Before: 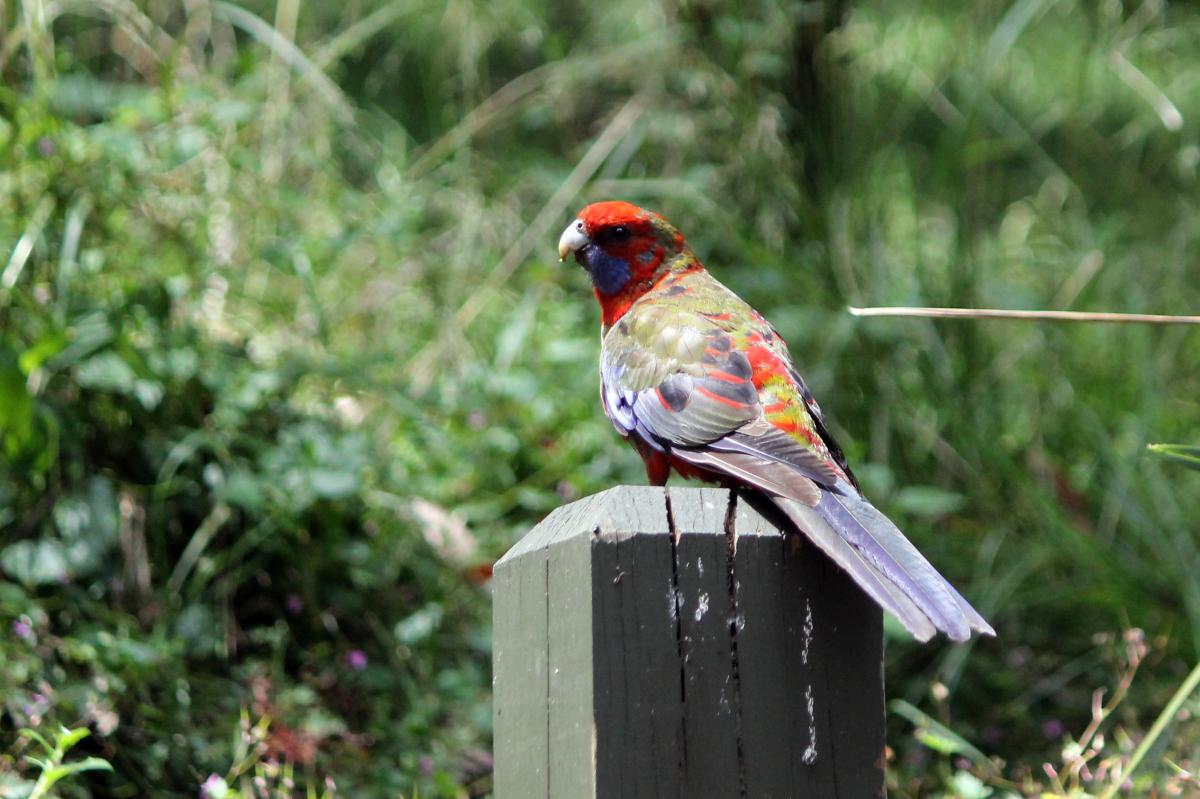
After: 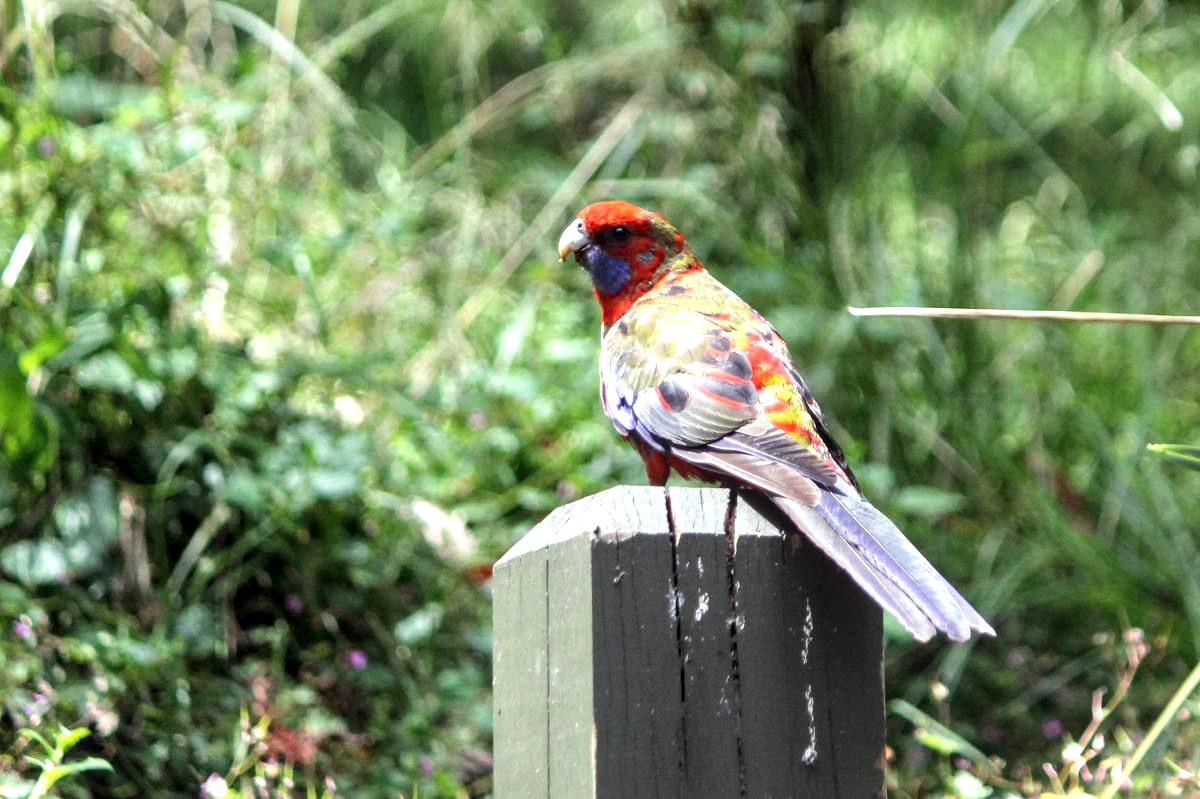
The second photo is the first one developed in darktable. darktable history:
local contrast: on, module defaults
exposure: black level correction 0, exposure 0.692 EV, compensate highlight preservation false
